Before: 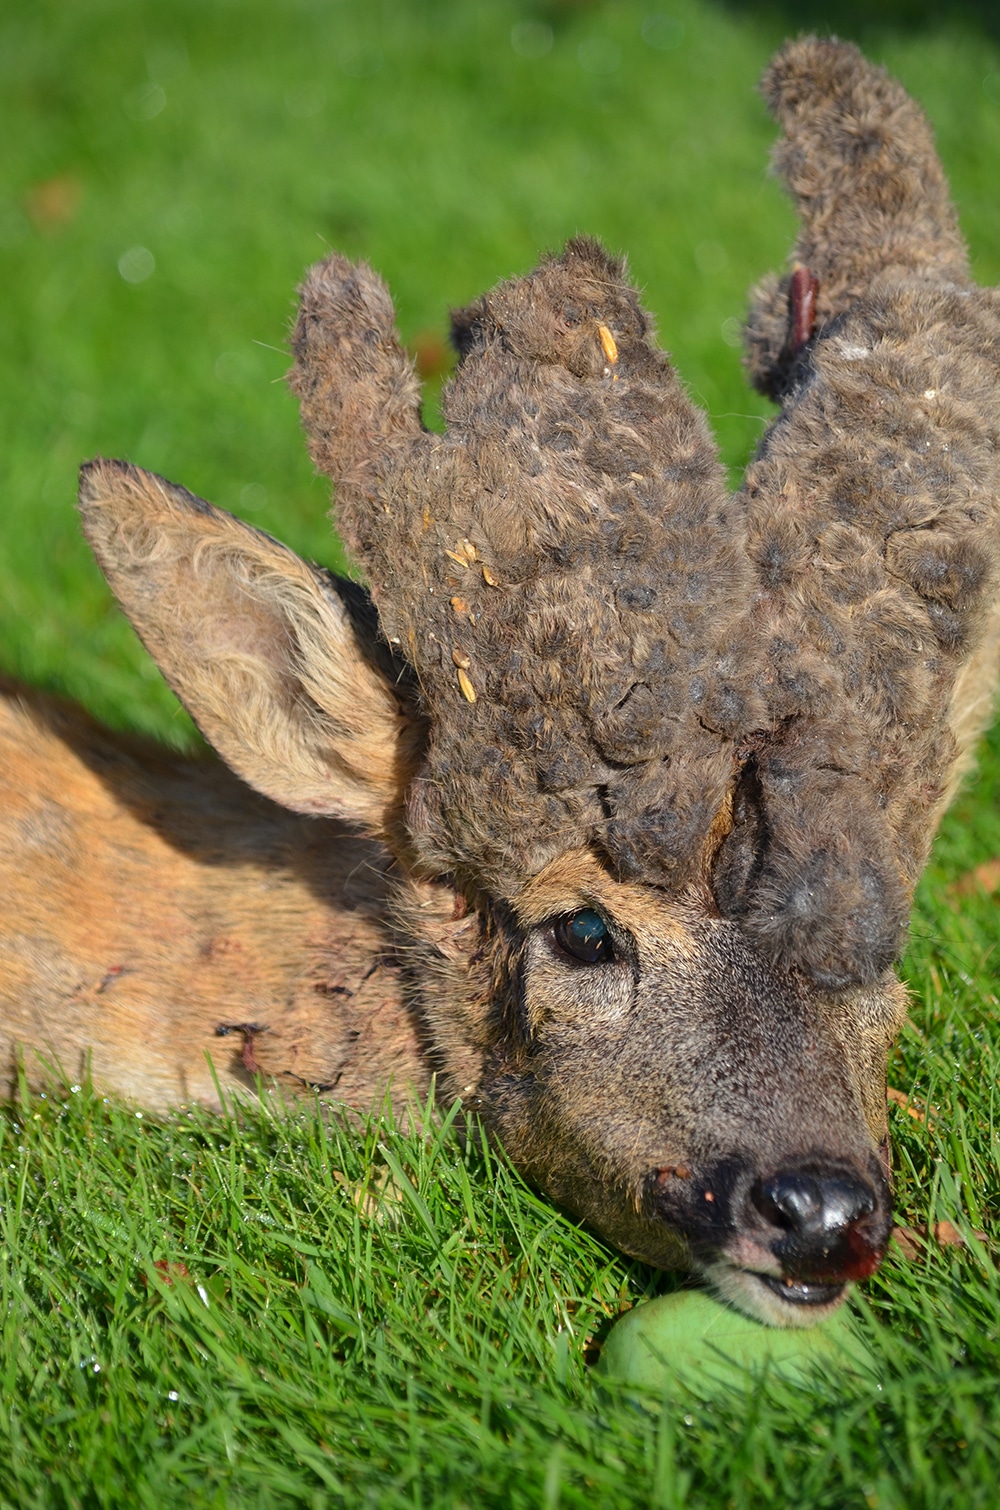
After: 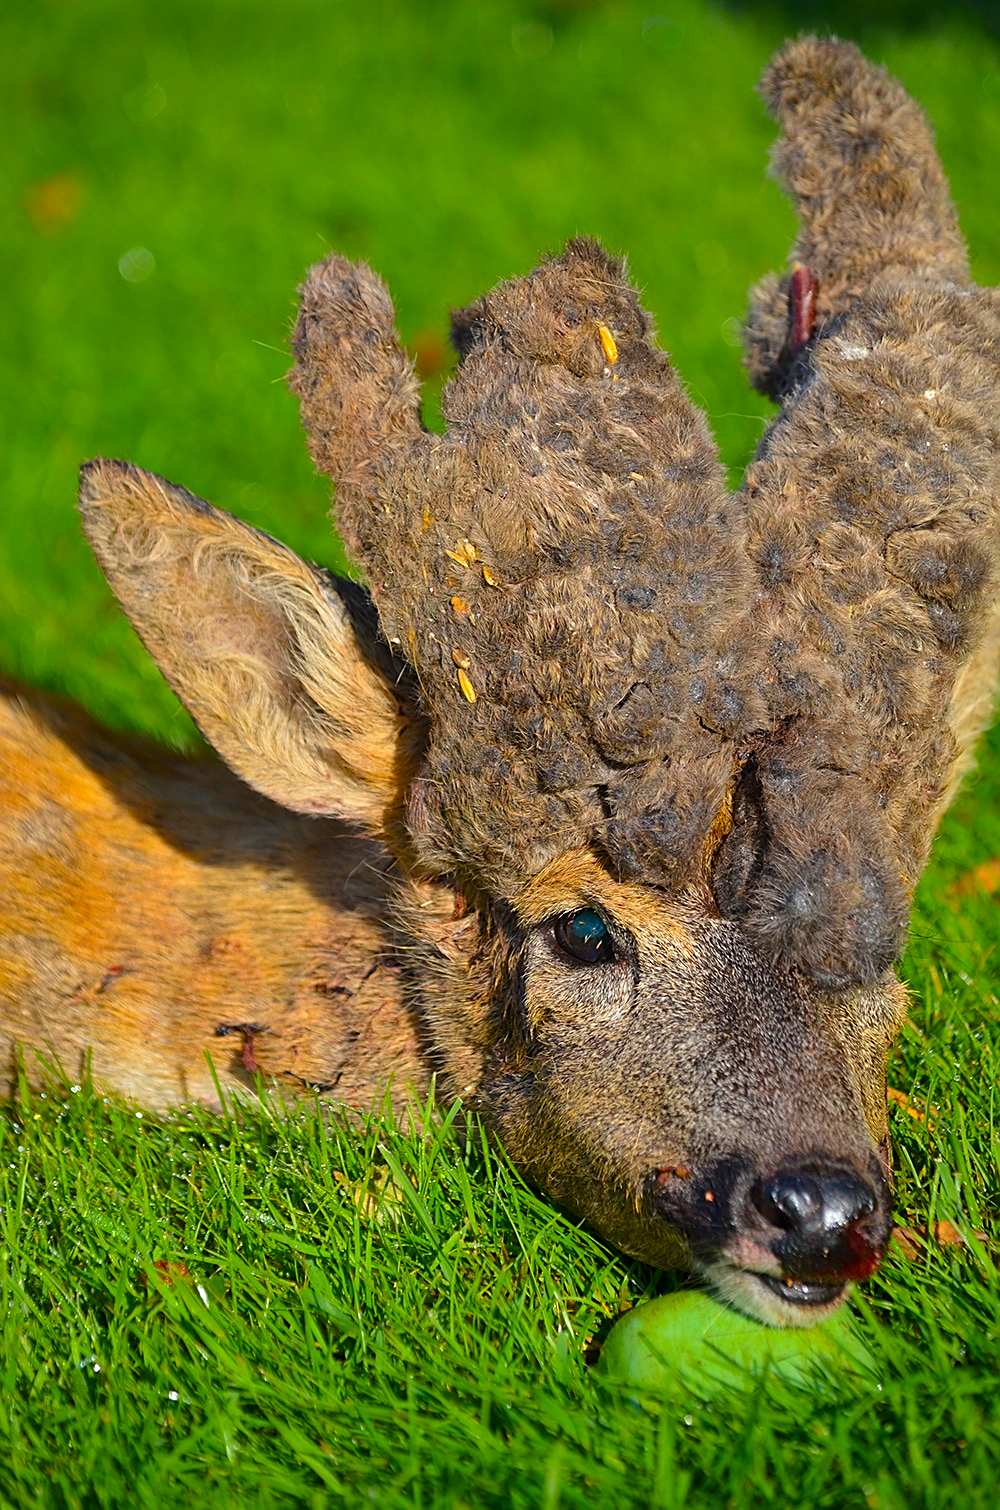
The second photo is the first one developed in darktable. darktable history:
sharpen: on, module defaults
shadows and highlights: shadows 20.91, highlights -82.73, soften with gaussian
color balance rgb: perceptual saturation grading › global saturation 30%, global vibrance 20%
contrast brightness saturation: contrast 0.04, saturation 0.07
